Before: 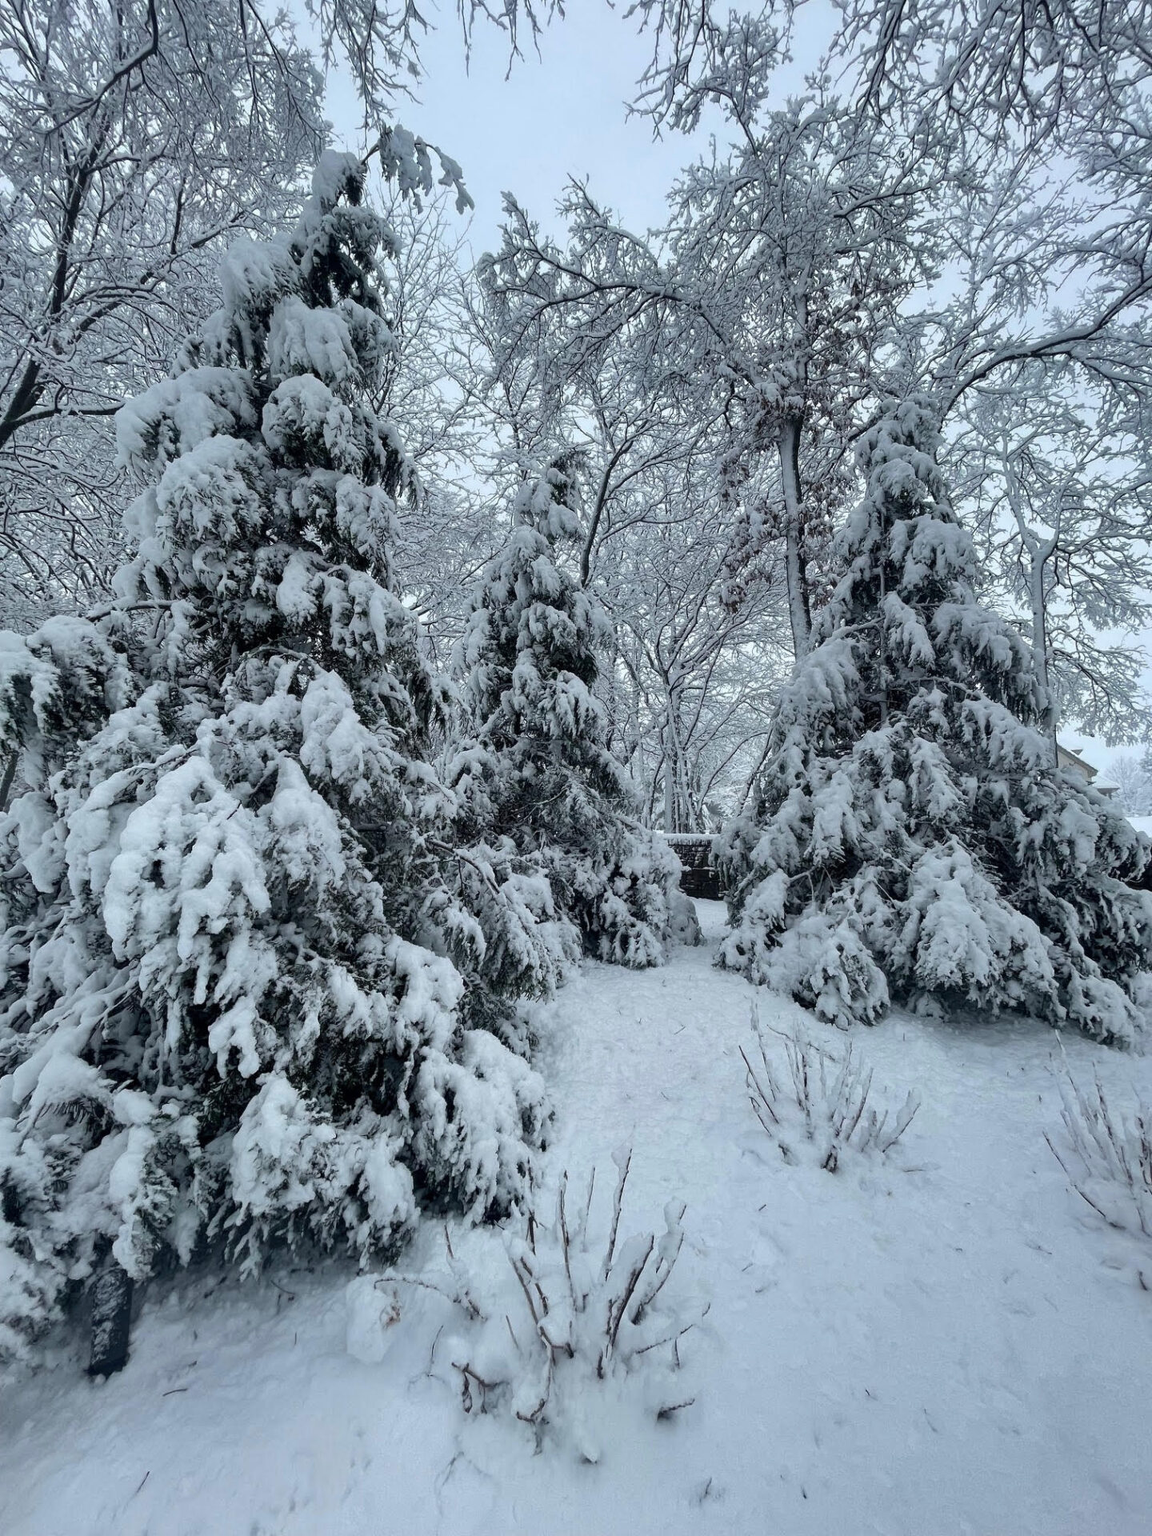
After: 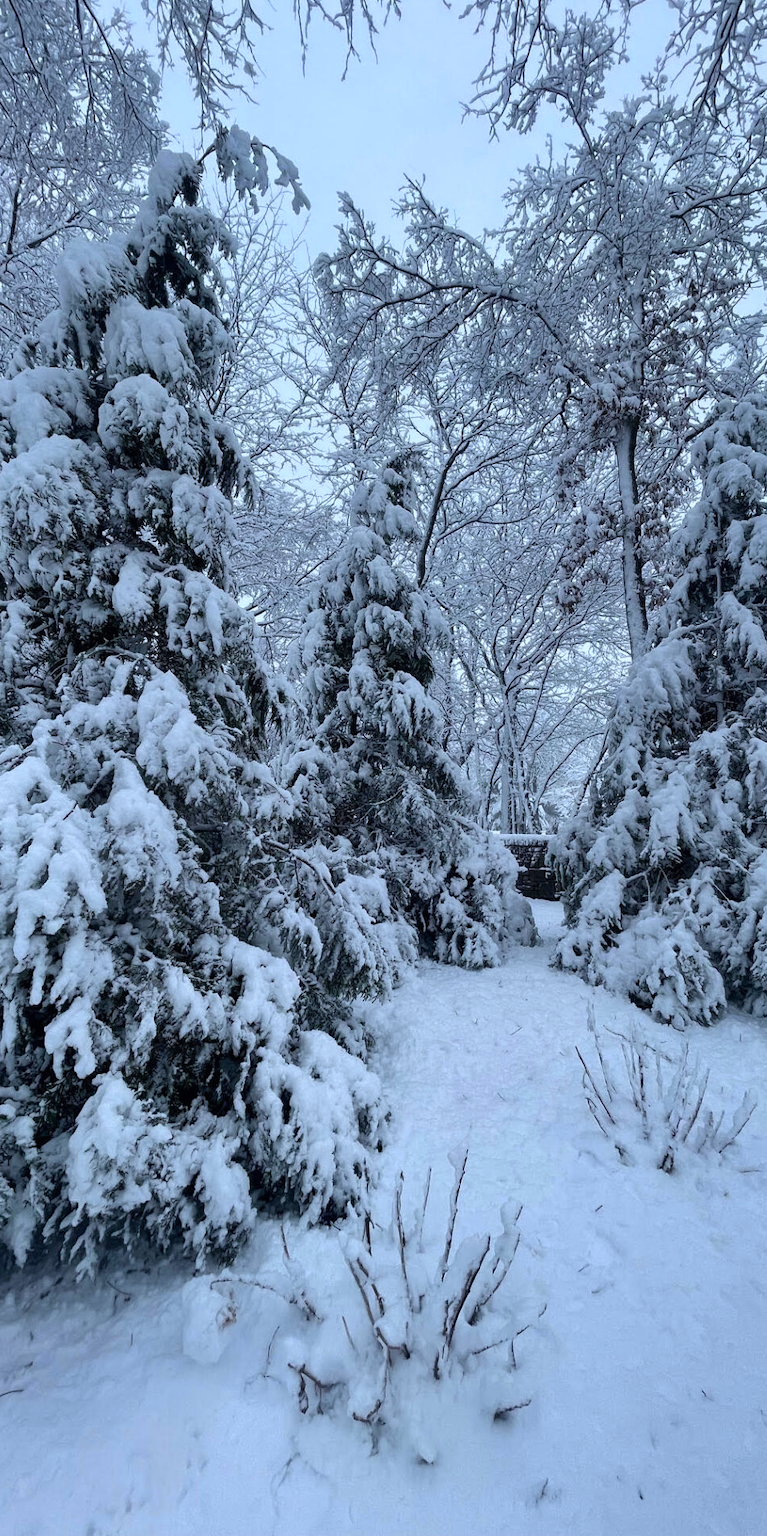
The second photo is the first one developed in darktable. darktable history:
color correction: highlights a* 0.816, highlights b* 2.78, saturation 1.1
white balance: red 0.931, blue 1.11
crop and rotate: left 14.292%, right 19.041%
